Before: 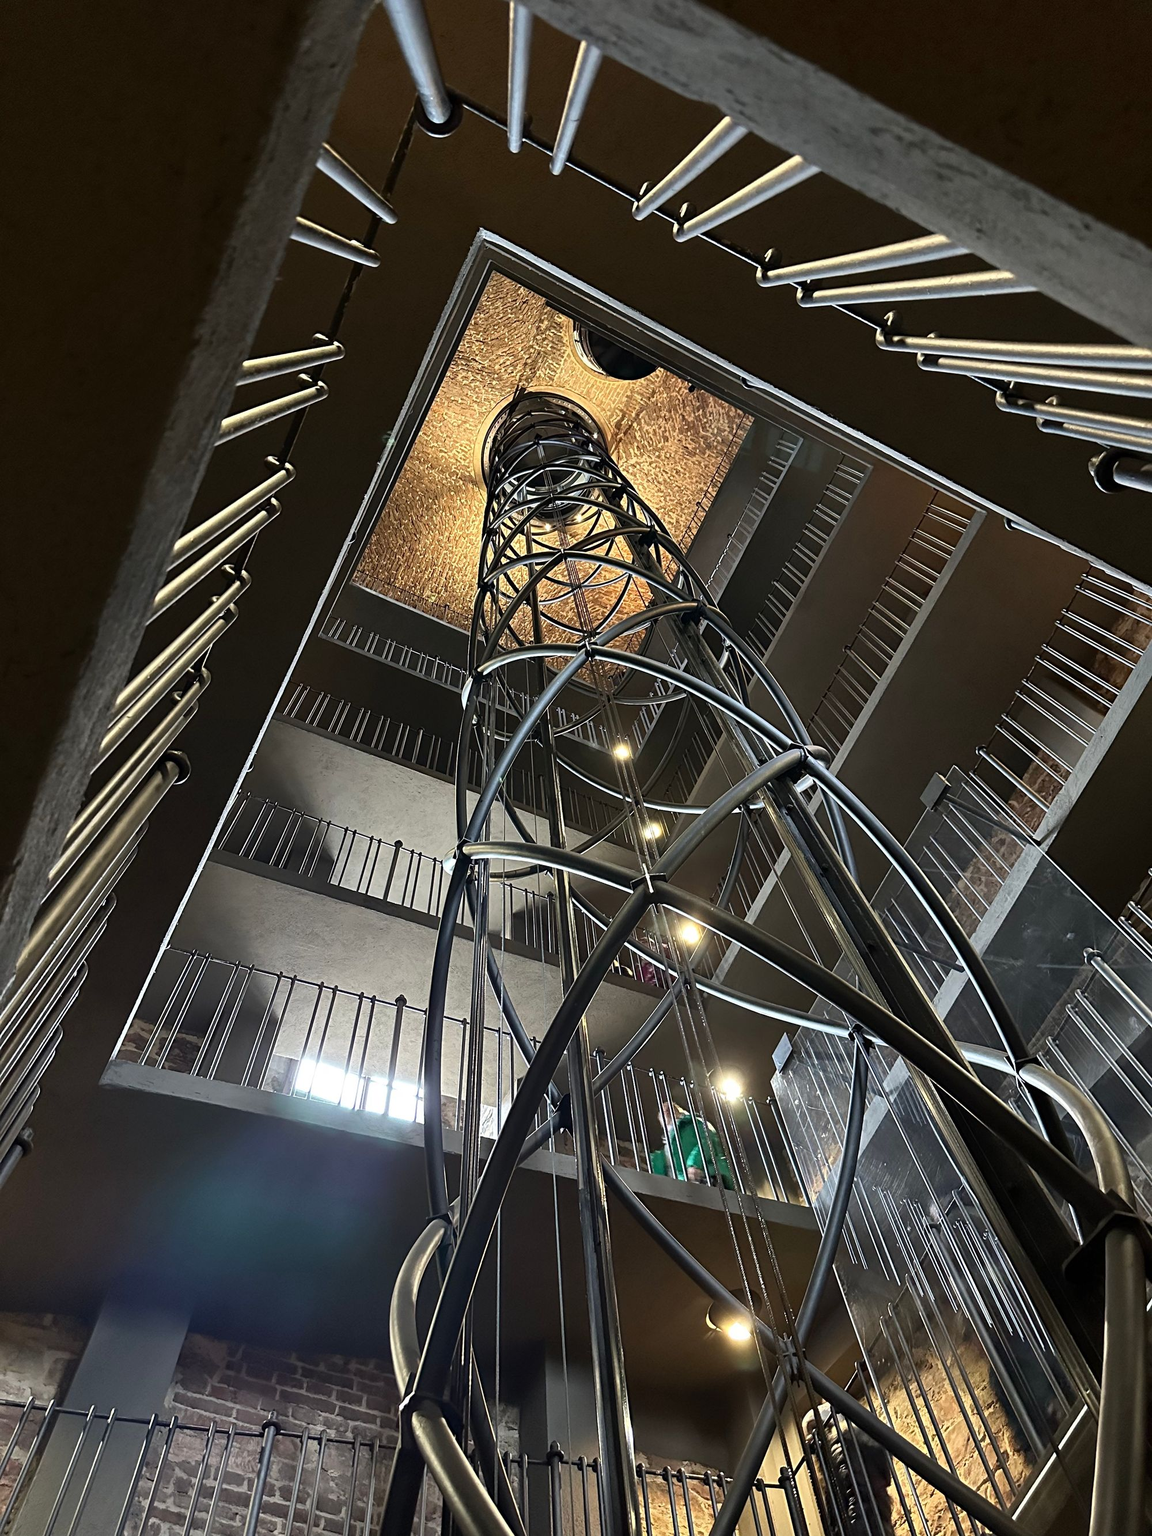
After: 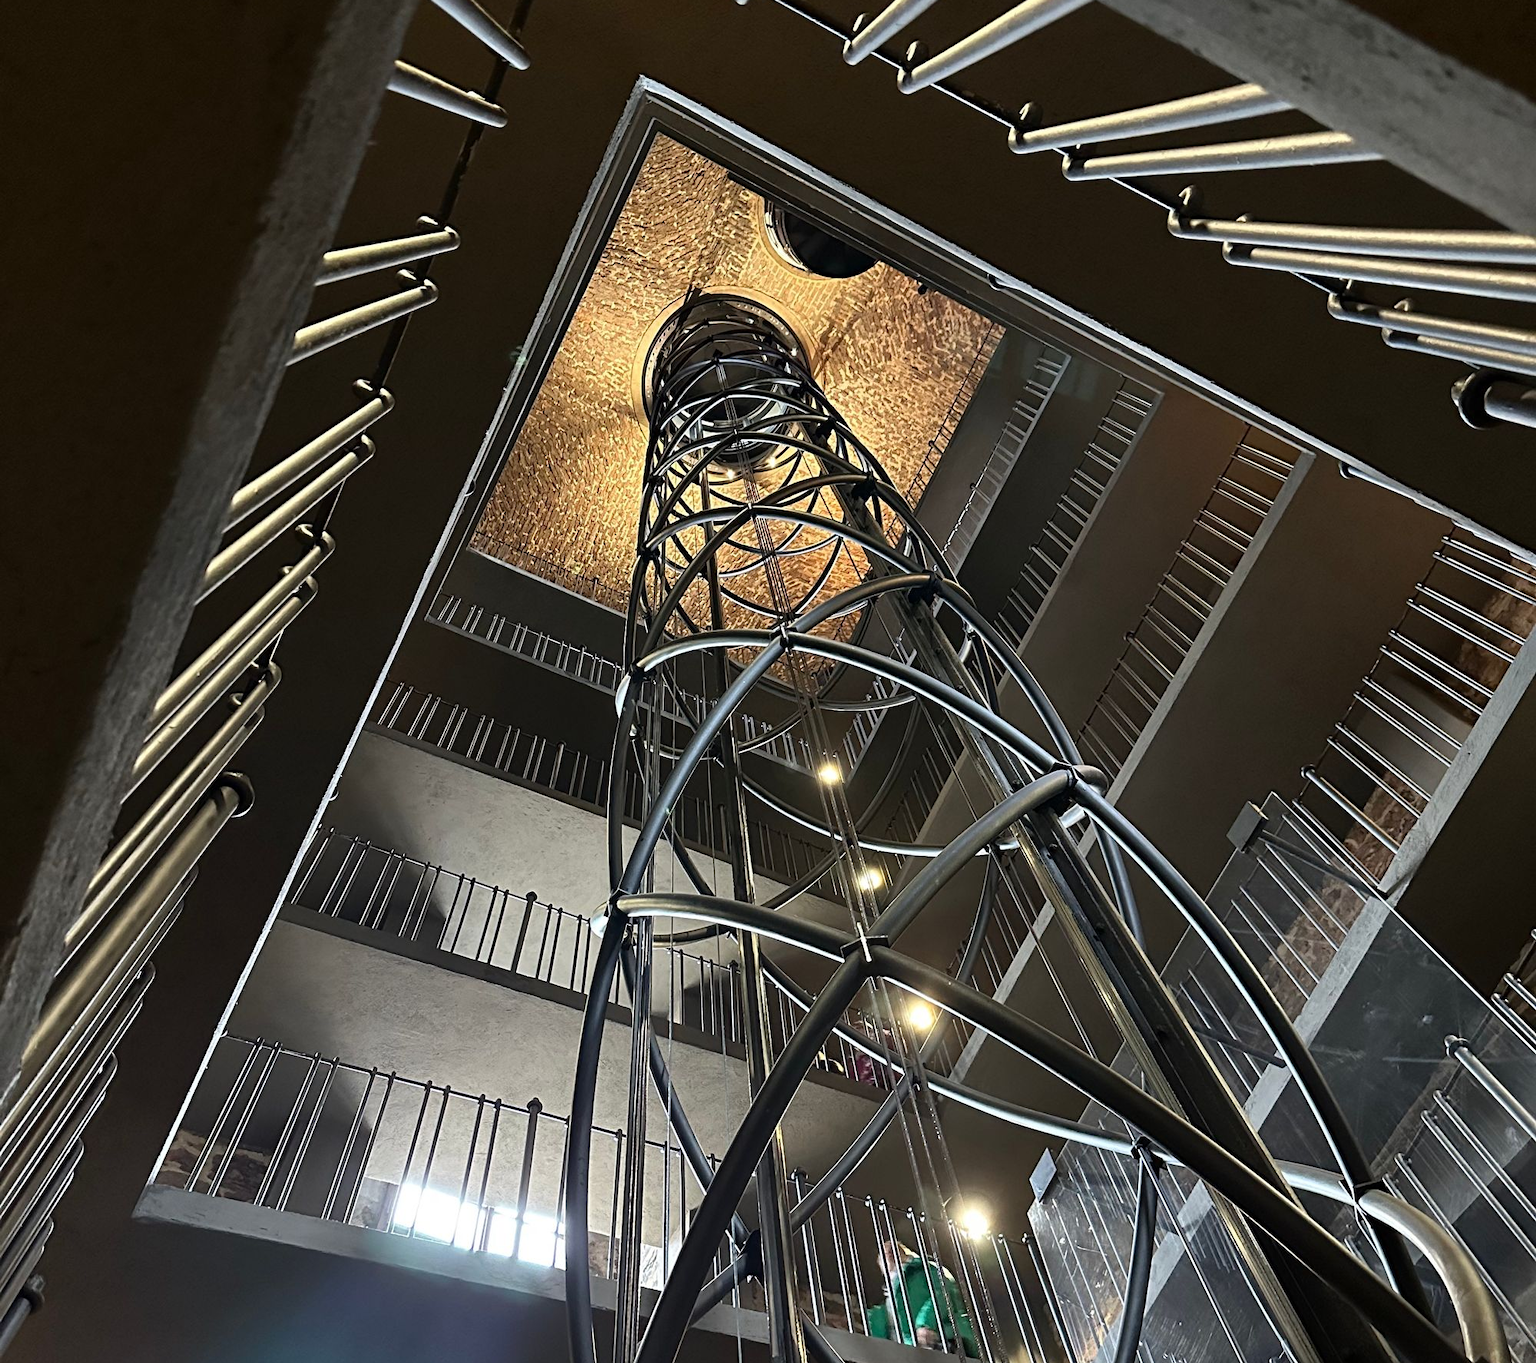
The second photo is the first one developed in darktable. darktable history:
crop: top 11.186%, bottom 22.21%
